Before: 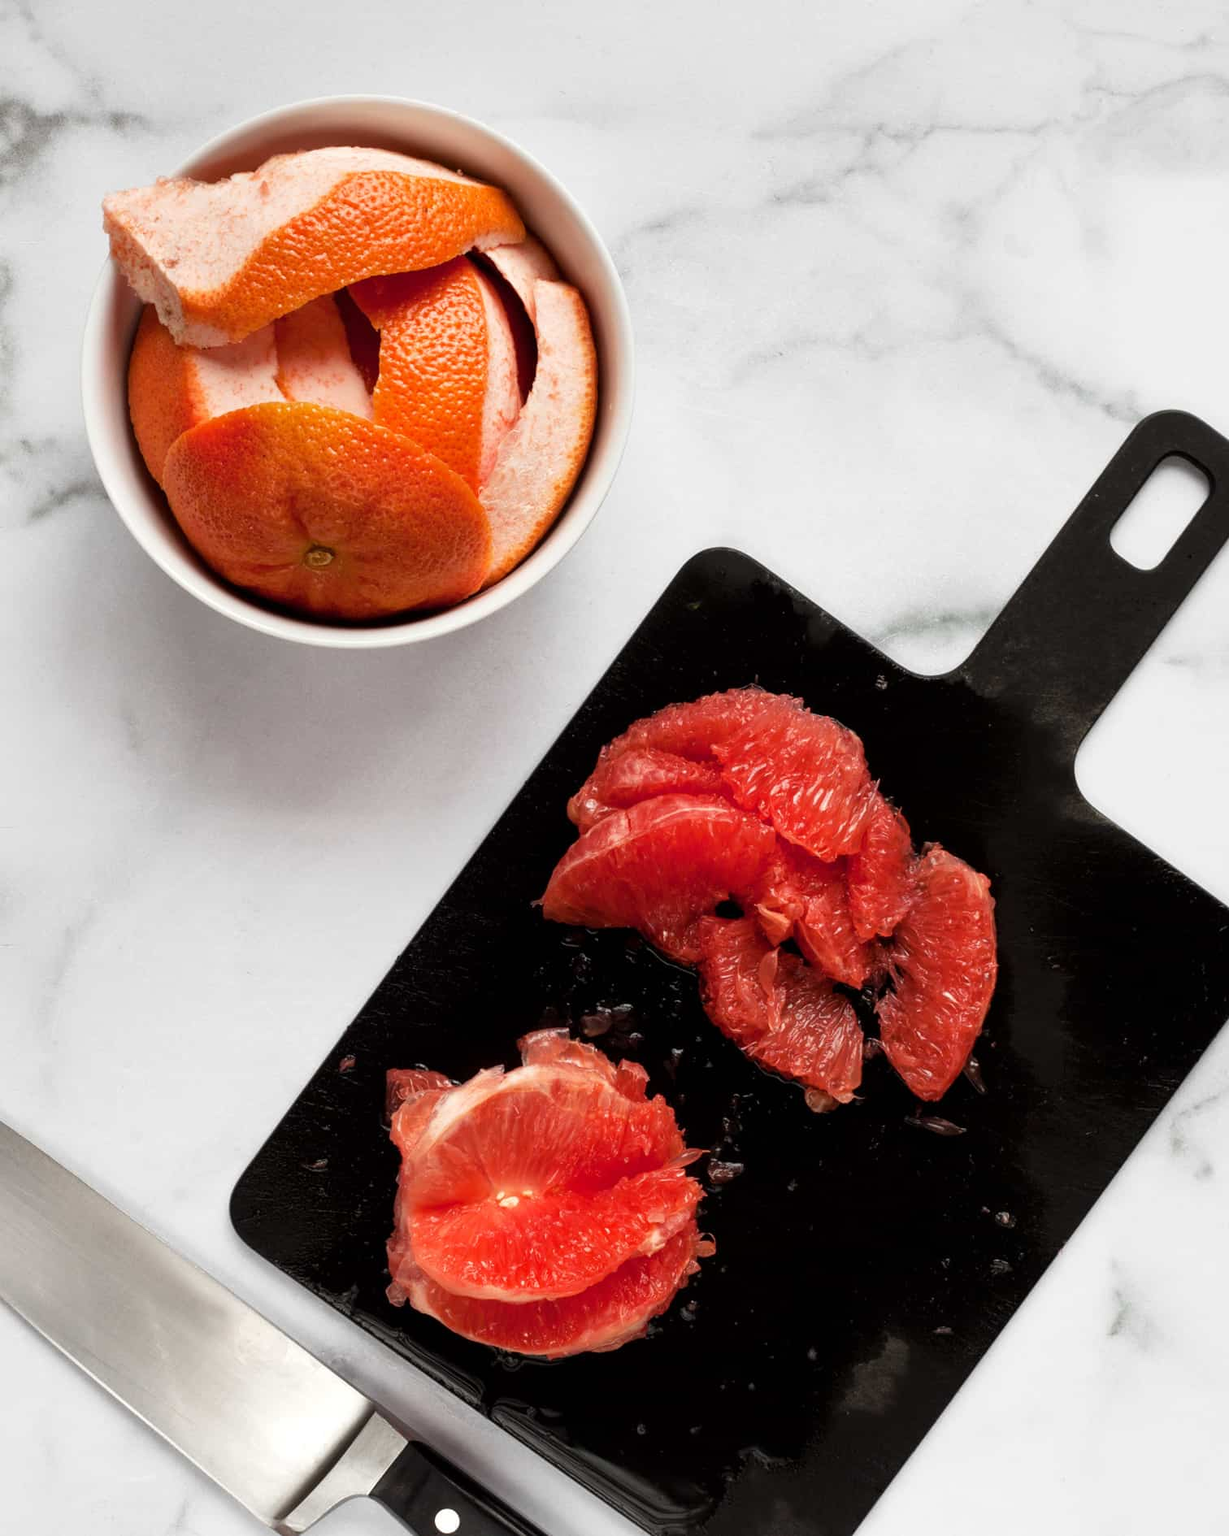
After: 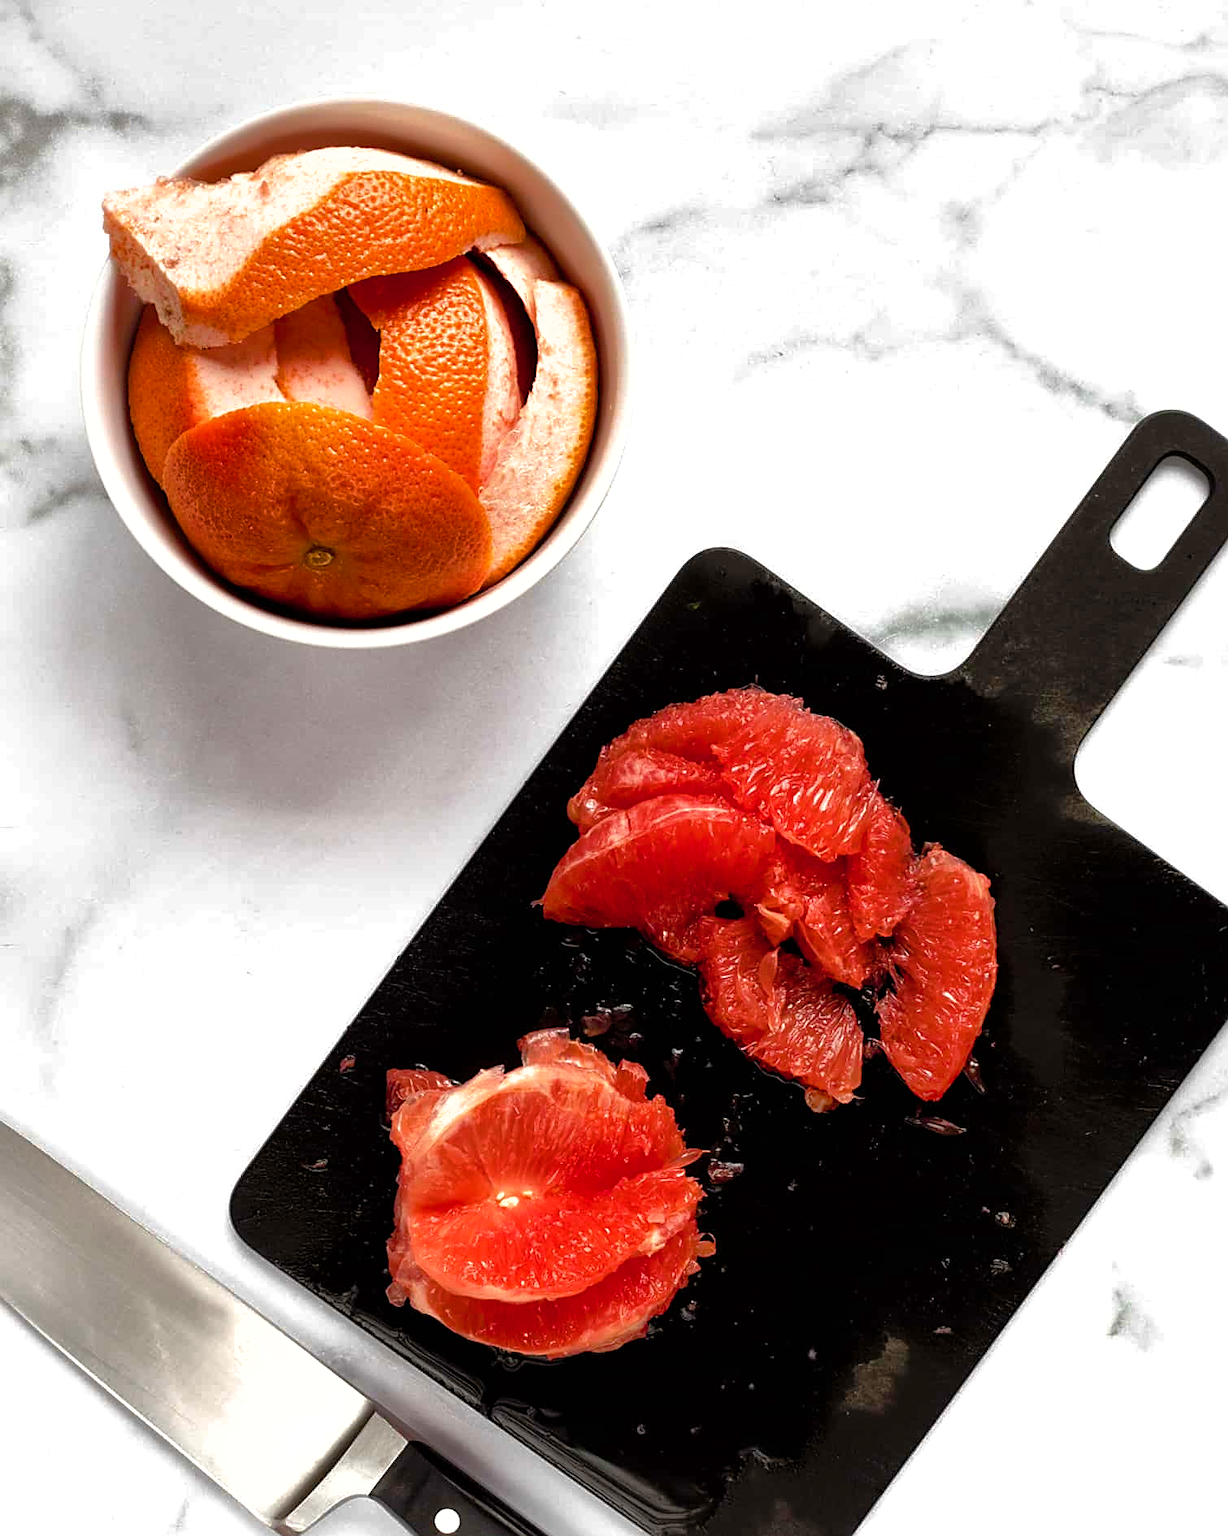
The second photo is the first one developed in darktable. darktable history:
color balance rgb: shadows lift › luminance -20%, power › hue 72.24°, highlights gain › luminance 15%, global offset › hue 171.6°, perceptual saturation grading › highlights -15%, perceptual saturation grading › shadows 25%, global vibrance 35%, contrast 10%
sharpen: on, module defaults
shadows and highlights: on, module defaults
